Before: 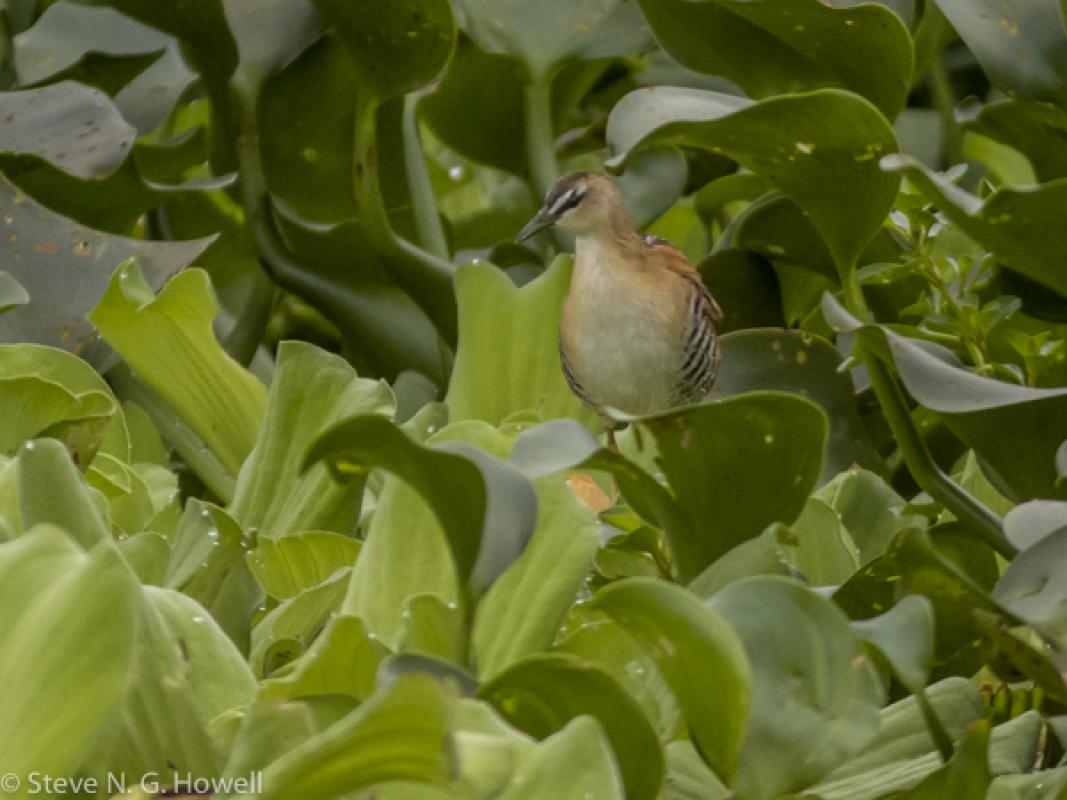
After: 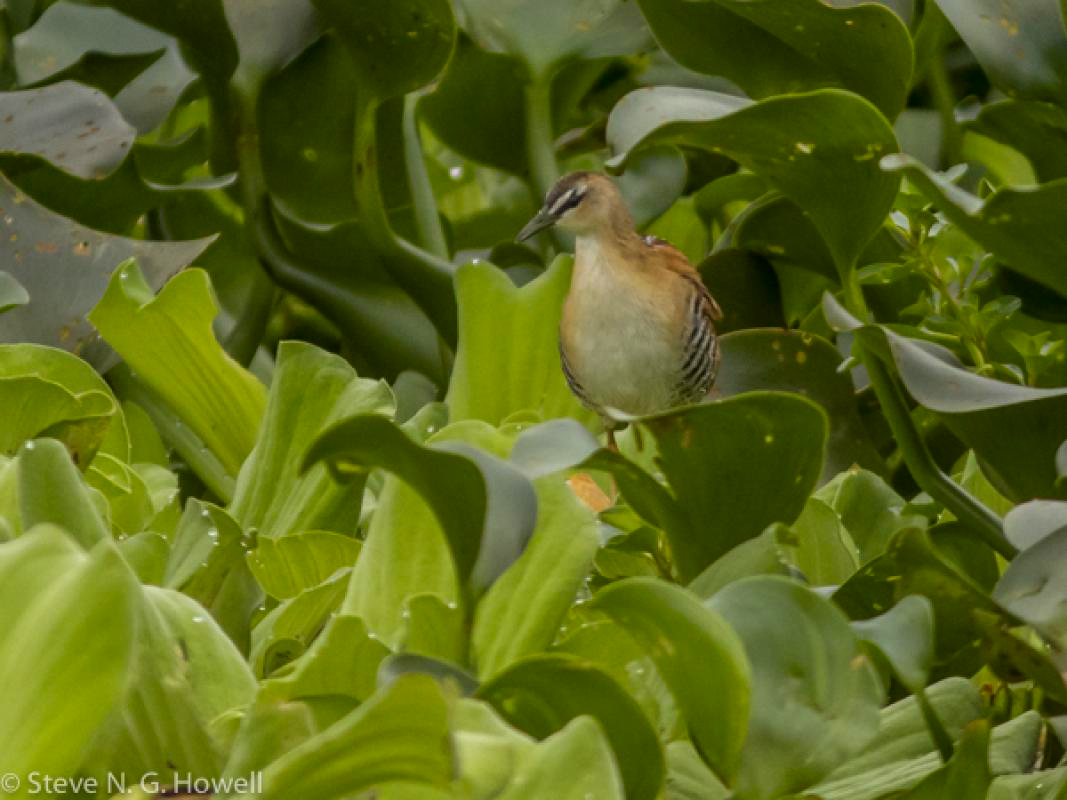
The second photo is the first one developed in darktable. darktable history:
contrast brightness saturation: contrast 0.088, saturation 0.27
